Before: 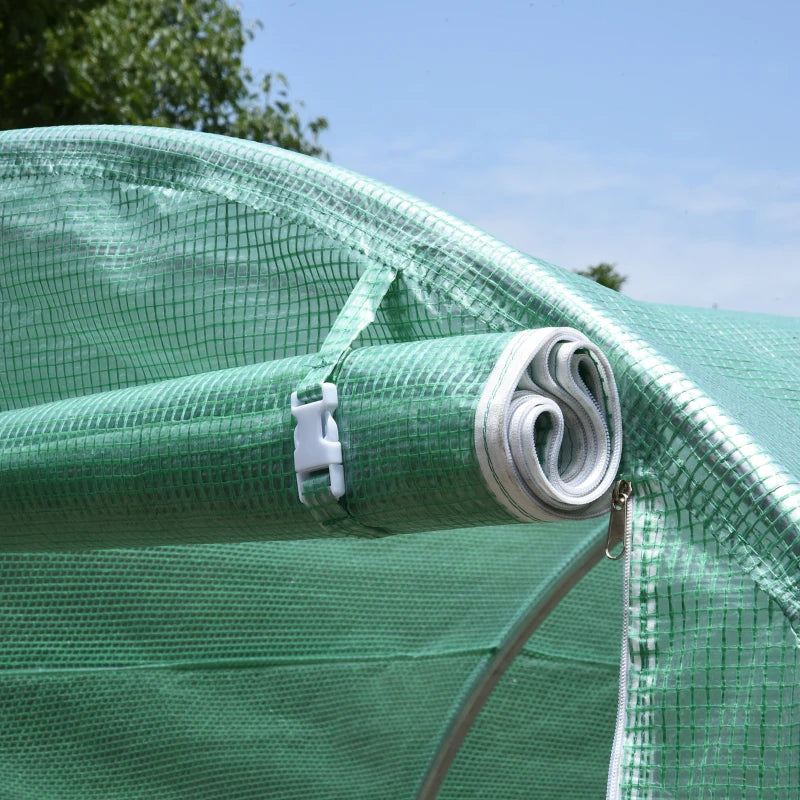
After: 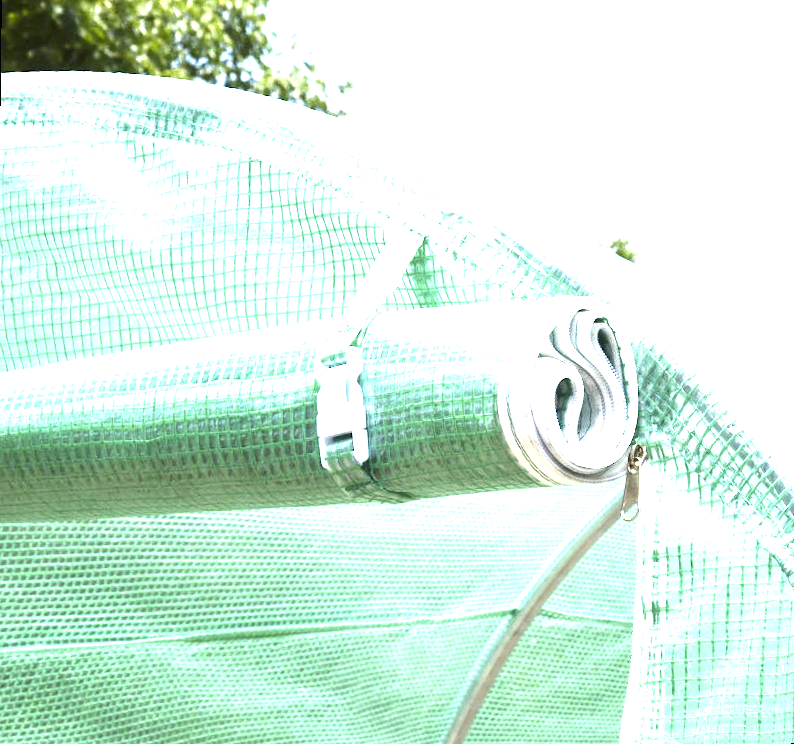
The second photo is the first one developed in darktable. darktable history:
rotate and perspective: rotation 0.679°, lens shift (horizontal) 0.136, crop left 0.009, crop right 0.991, crop top 0.078, crop bottom 0.95
tone equalizer: -8 EV -0.417 EV, -7 EV -0.389 EV, -6 EV -0.333 EV, -5 EV -0.222 EV, -3 EV 0.222 EV, -2 EV 0.333 EV, -1 EV 0.389 EV, +0 EV 0.417 EV, edges refinement/feathering 500, mask exposure compensation -1.57 EV, preserve details no
color contrast: green-magenta contrast 0.8, blue-yellow contrast 1.1, unbound 0
exposure: black level correction 0, exposure 2.327 EV, compensate exposure bias true, compensate highlight preservation false
